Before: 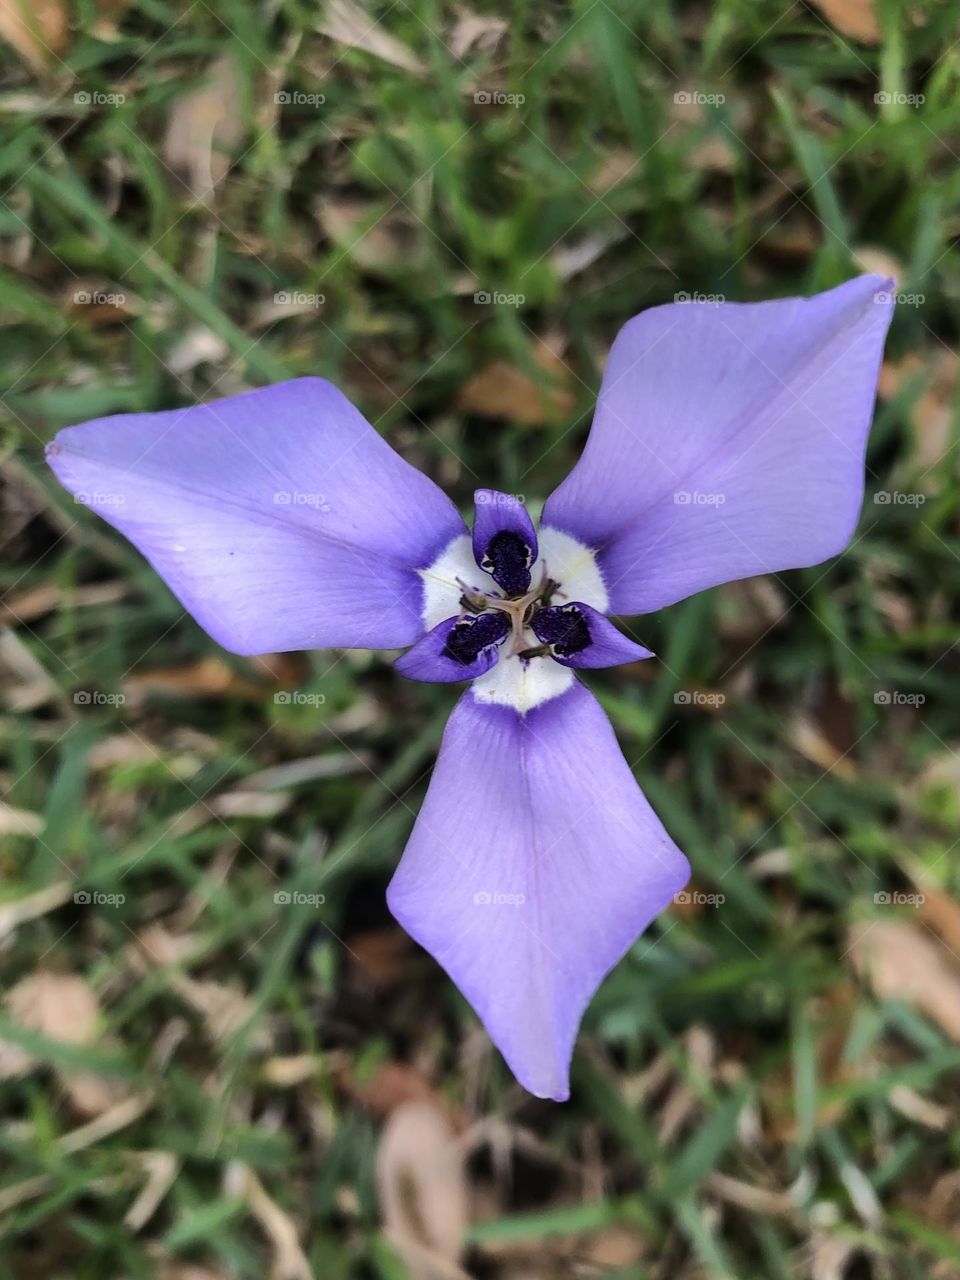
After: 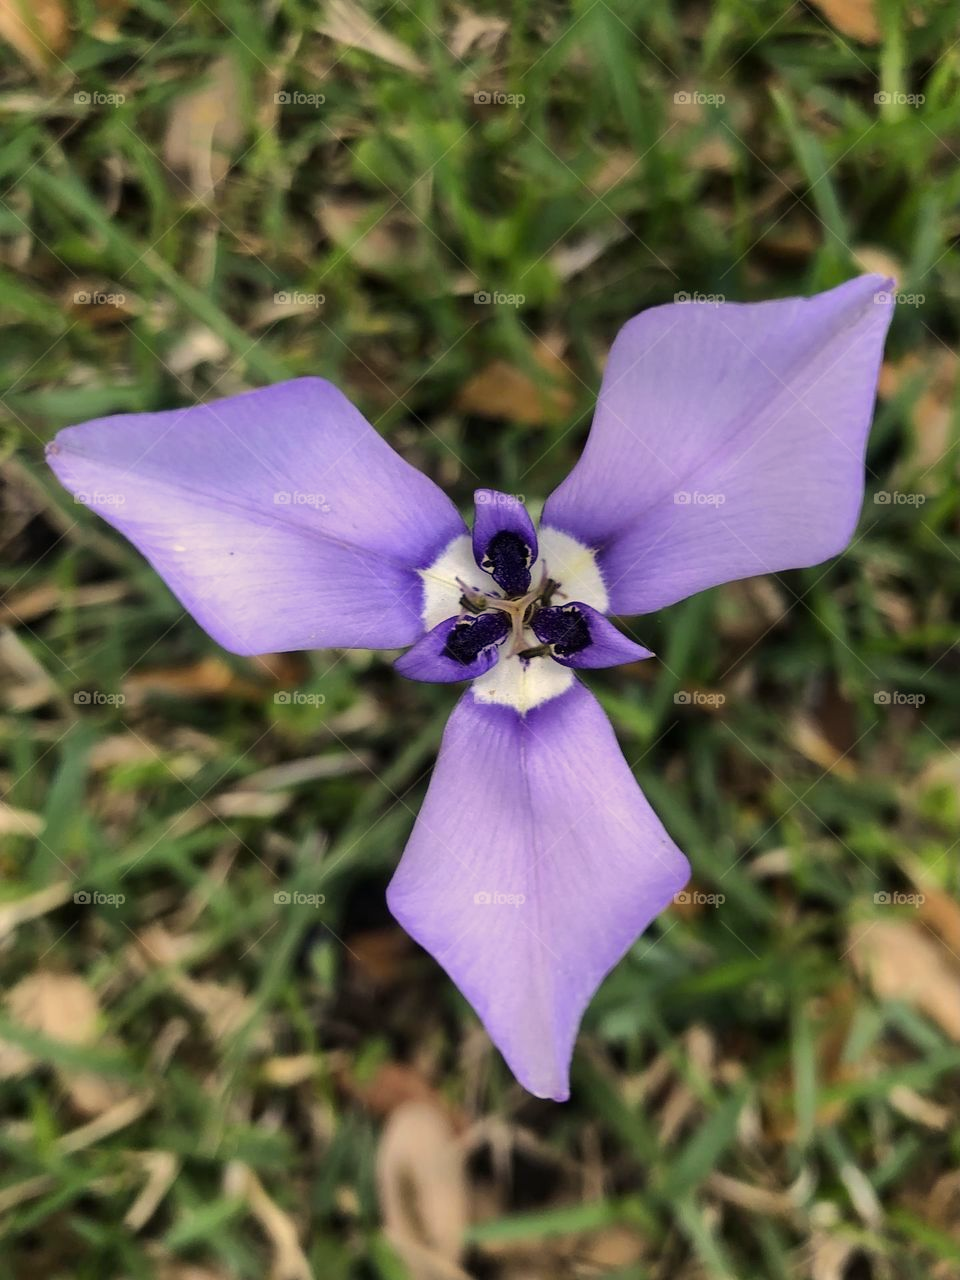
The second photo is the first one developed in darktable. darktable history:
color correction: highlights a* 1.28, highlights b* 17.93
